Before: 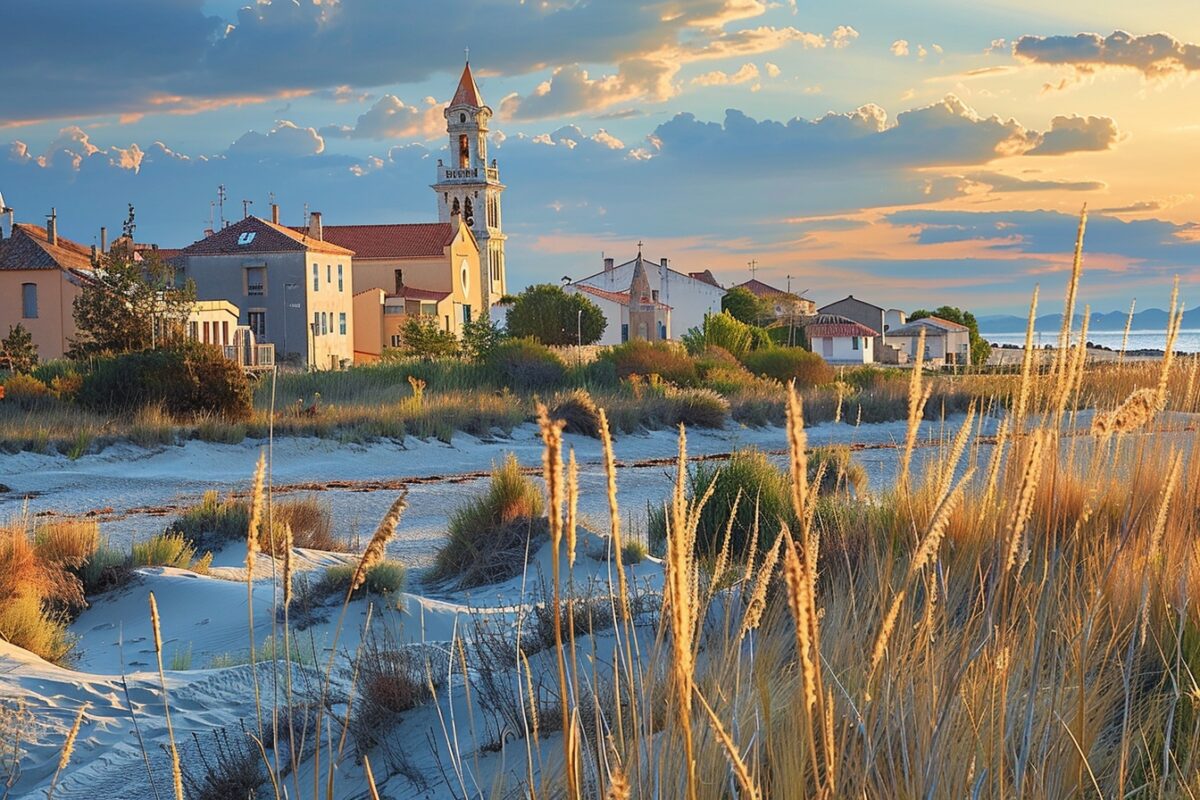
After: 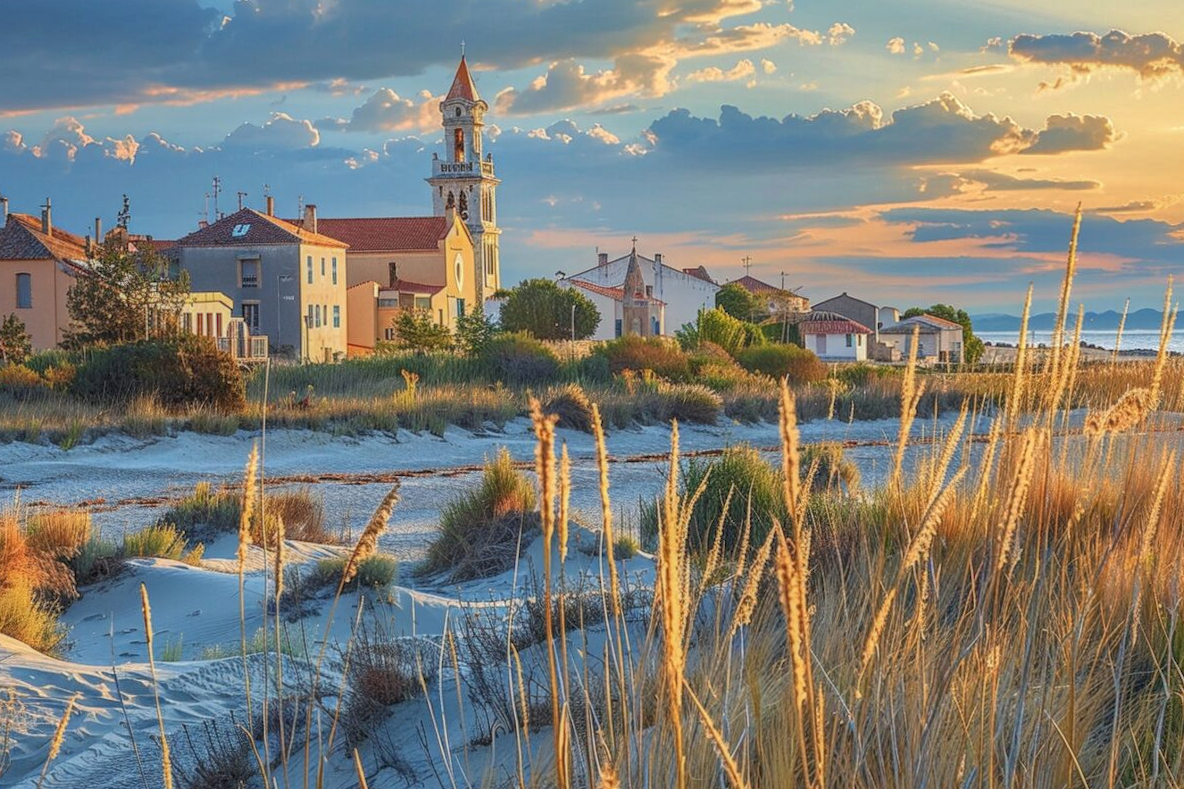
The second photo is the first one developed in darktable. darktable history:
local contrast: highlights 66%, shadows 33%, detail 166%, midtone range 0.2
crop and rotate: angle -0.5°
shadows and highlights: on, module defaults
